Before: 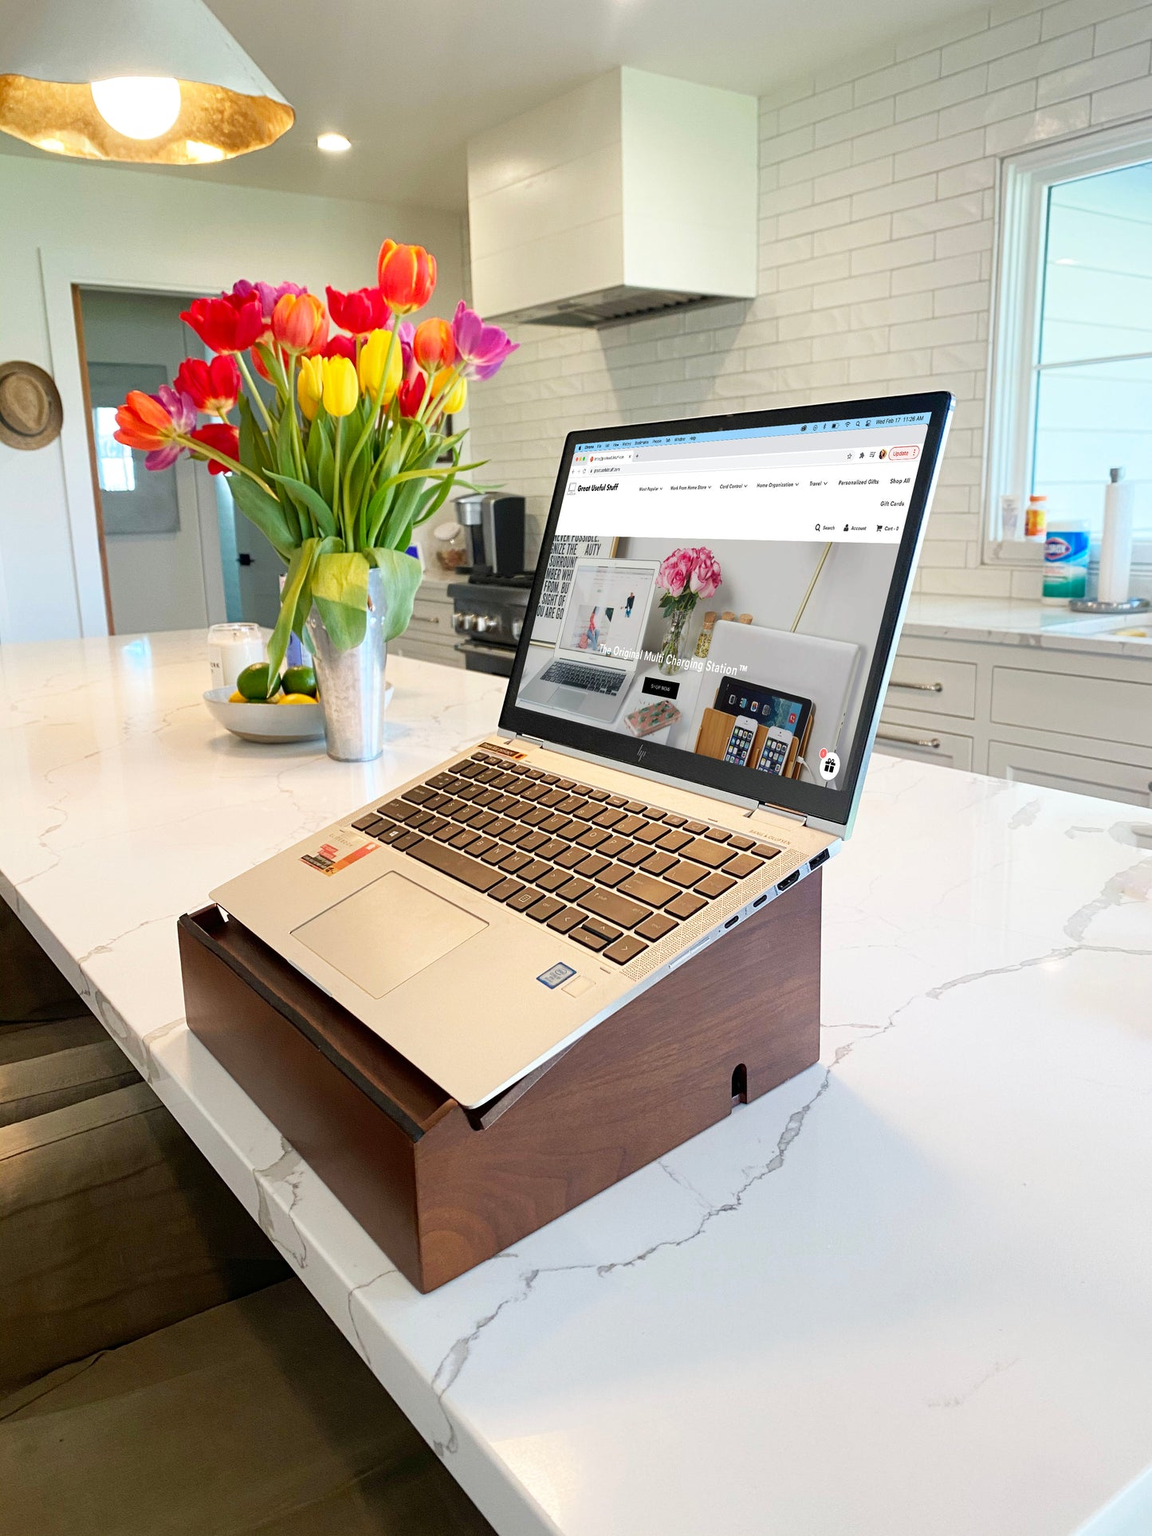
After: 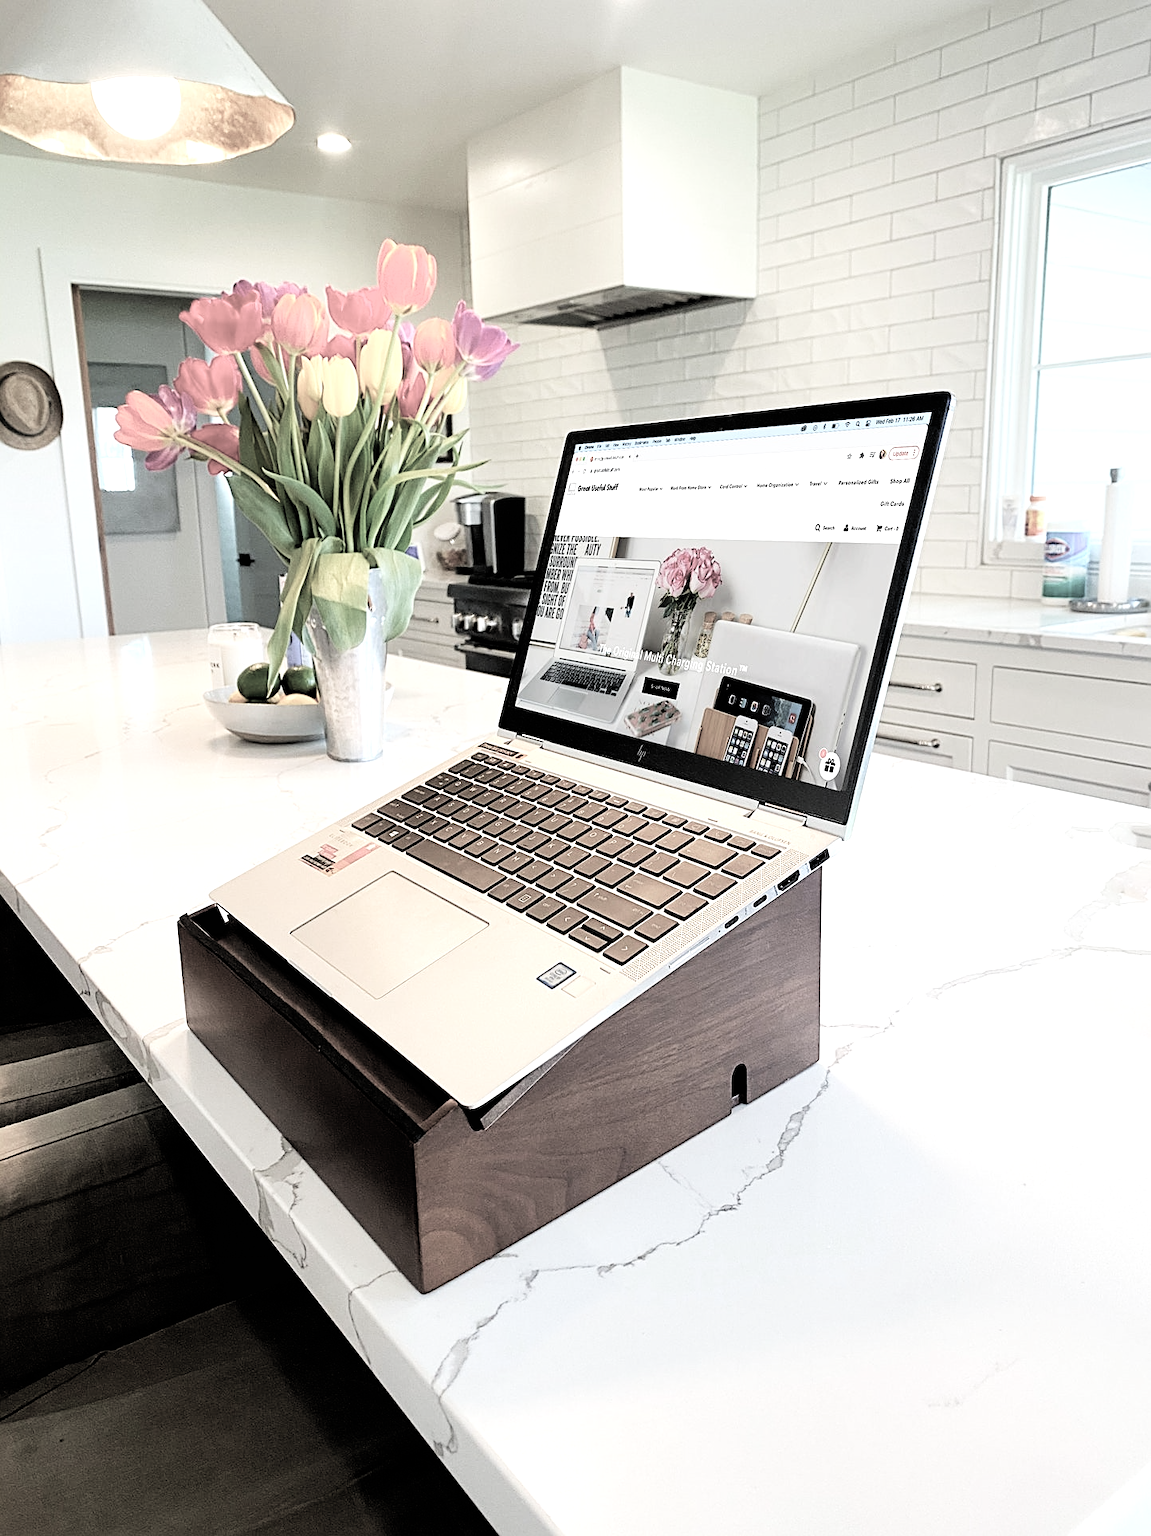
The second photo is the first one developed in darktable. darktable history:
sharpen: on, module defaults
filmic rgb: black relative exposure -5.01 EV, white relative exposure 3.98 EV, hardness 2.88, contrast 1.297, highlights saturation mix -29.29%, color science v4 (2020), contrast in shadows soft, contrast in highlights soft
levels: levels [0, 0.43, 0.859]
